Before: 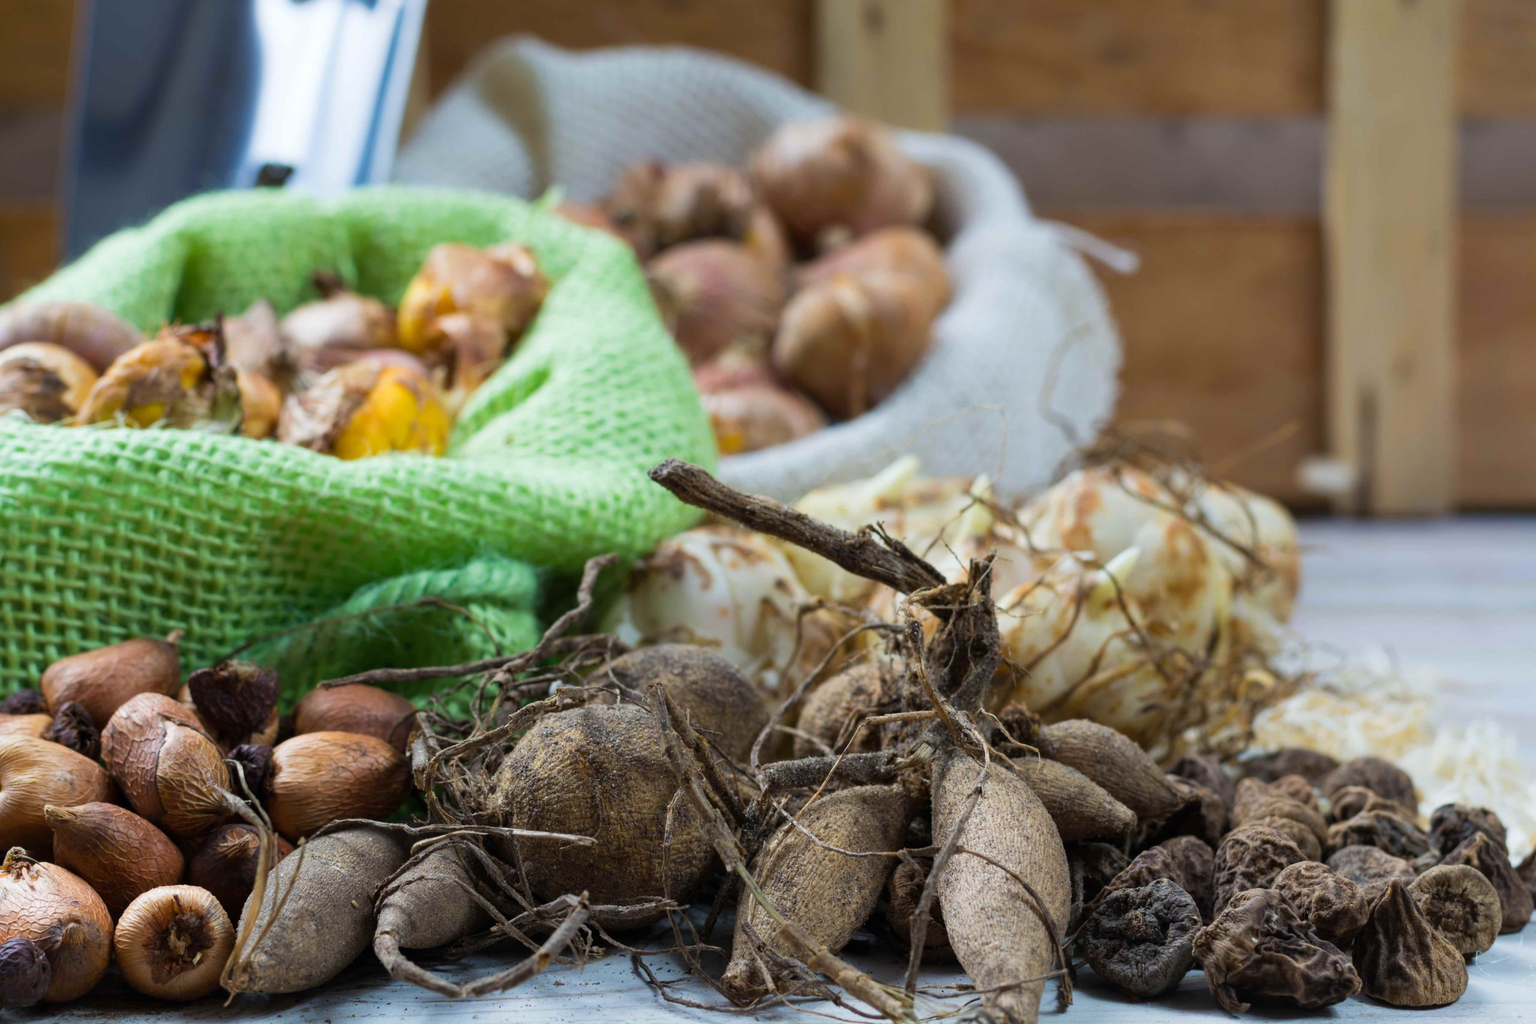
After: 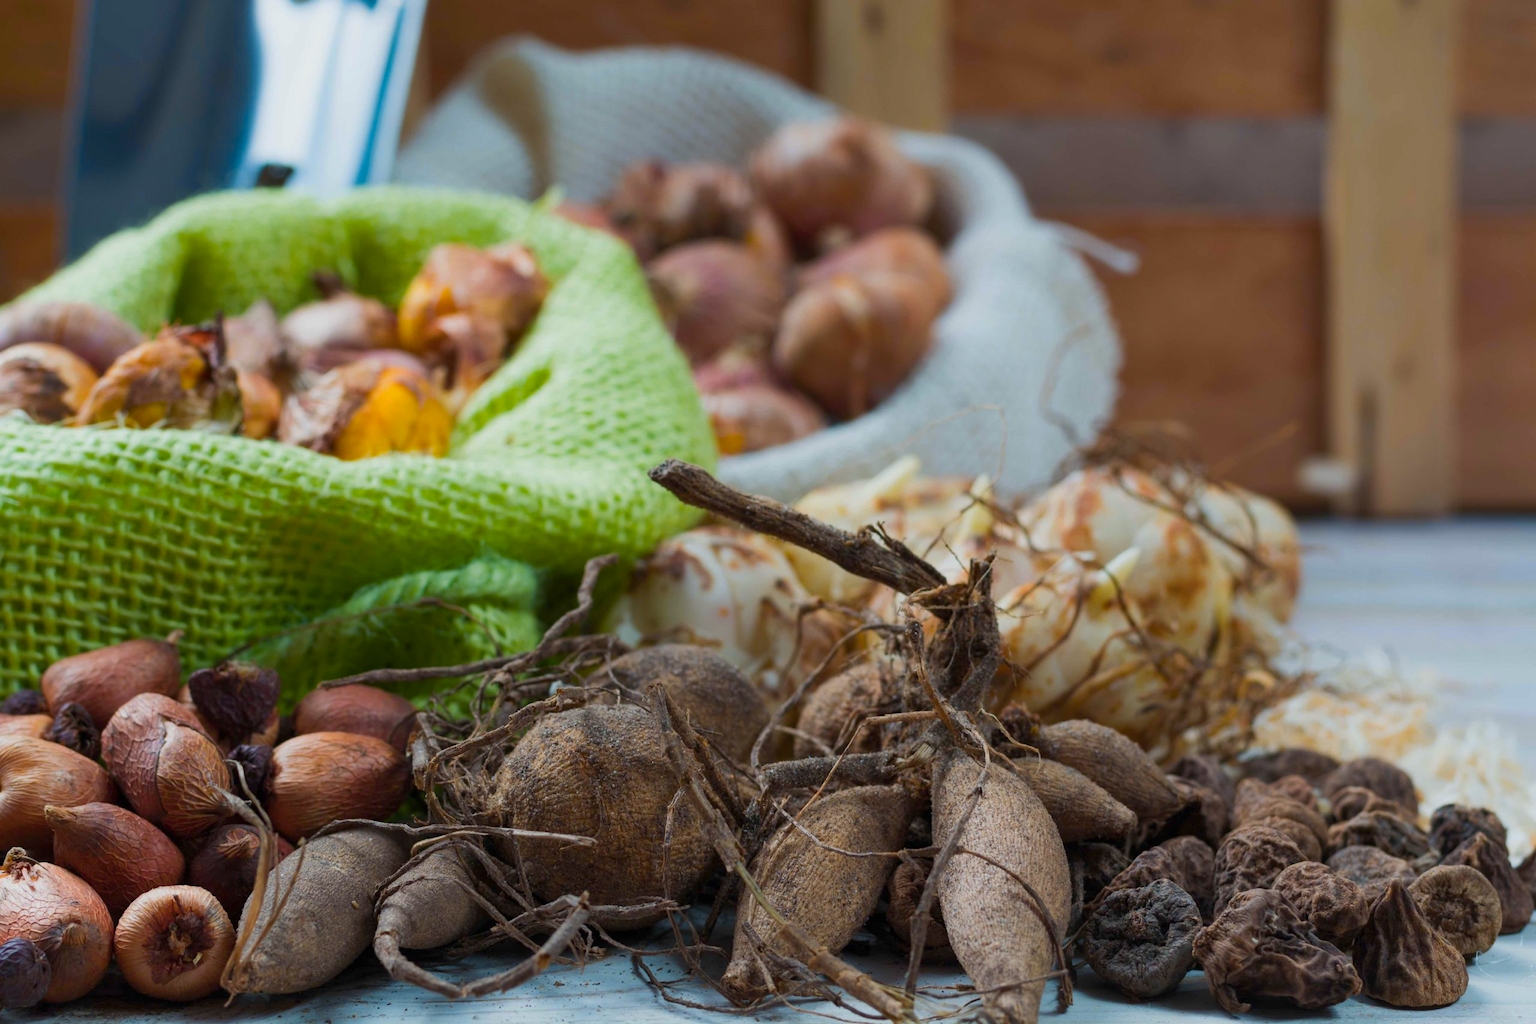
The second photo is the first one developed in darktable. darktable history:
tone equalizer: -8 EV 0.268 EV, -7 EV 0.407 EV, -6 EV 0.436 EV, -5 EV 0.254 EV, -3 EV -0.257 EV, -2 EV -0.445 EV, -1 EV -0.426 EV, +0 EV -0.267 EV
color balance rgb: perceptual saturation grading › global saturation 25.418%, hue shift -12.24°
